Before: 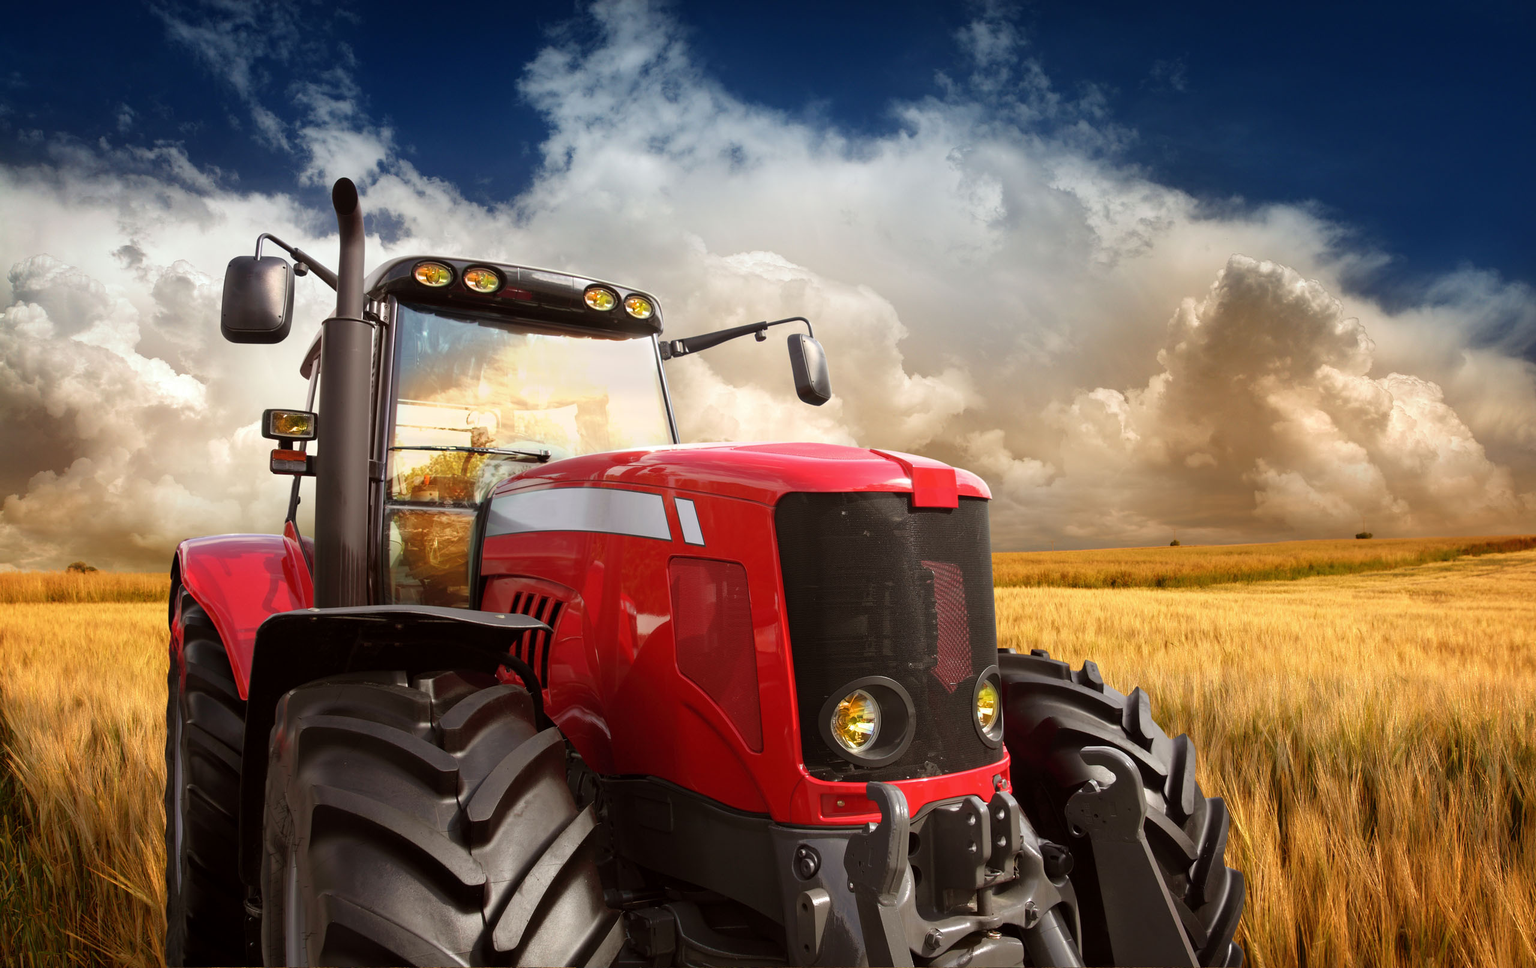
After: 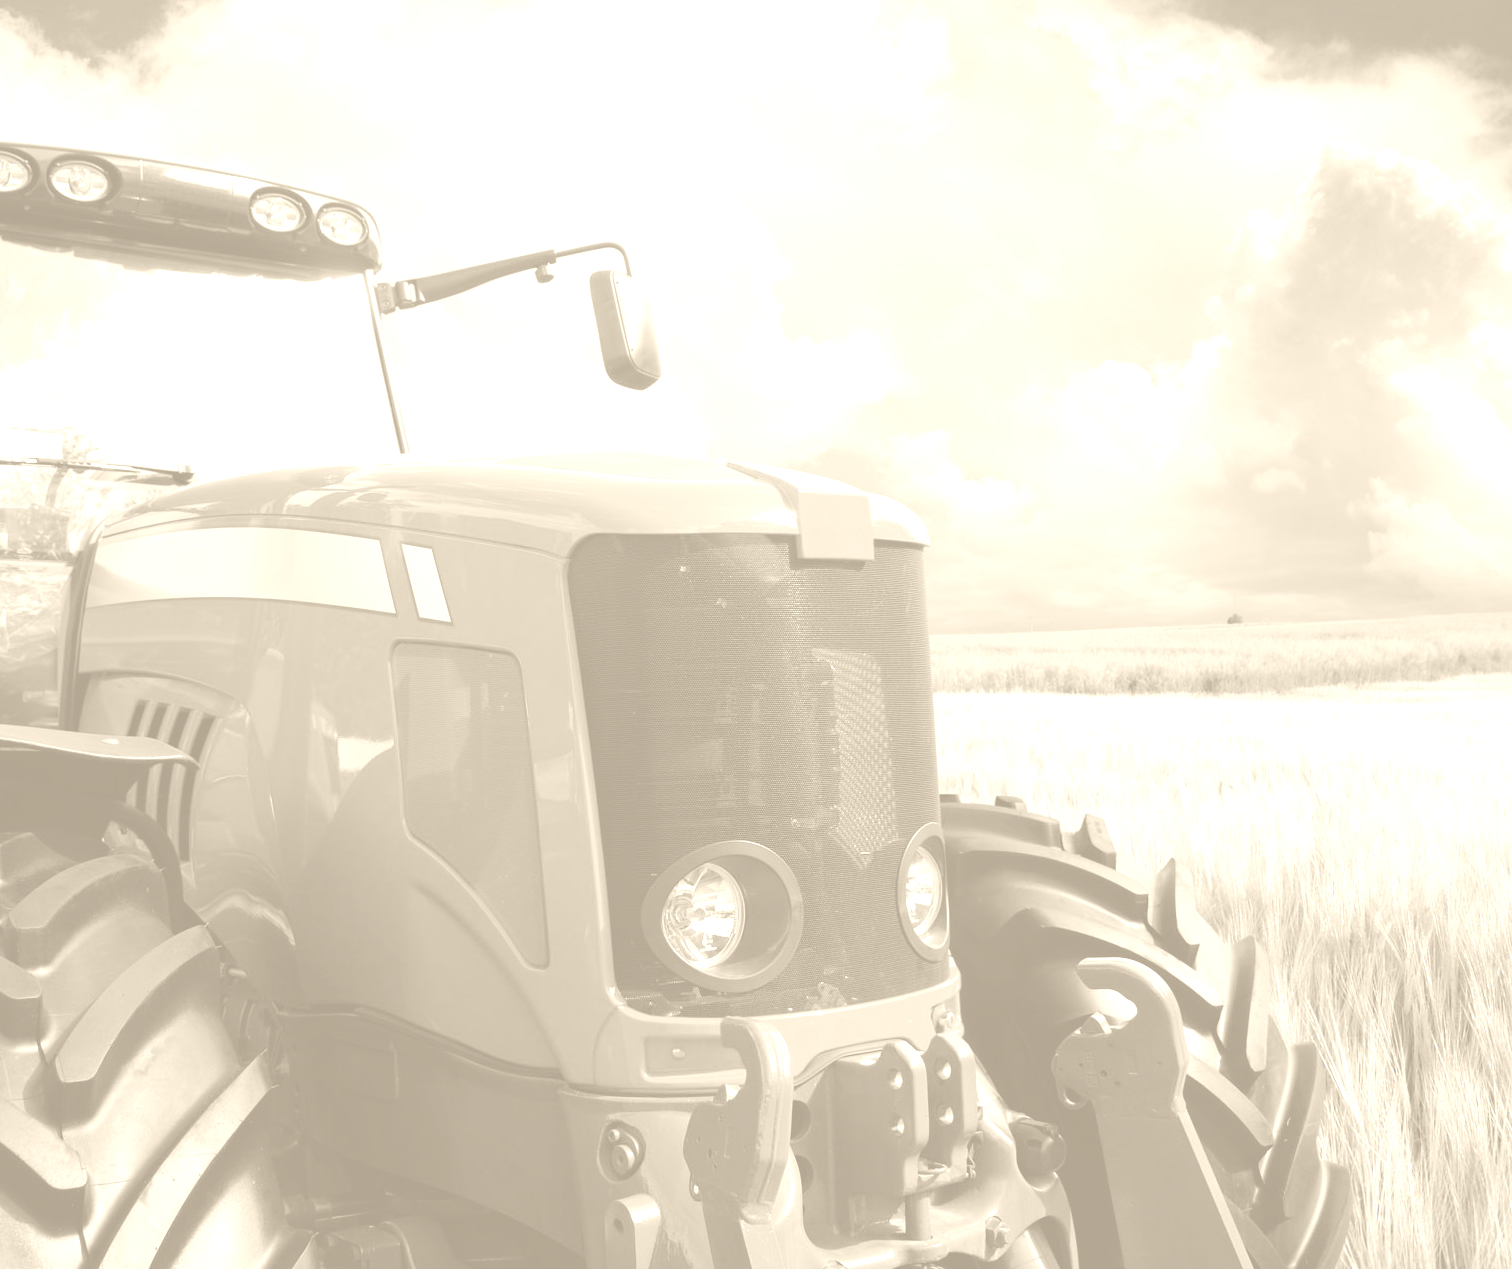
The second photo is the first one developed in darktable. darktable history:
crop and rotate: left 28.256%, top 17.734%, right 12.656%, bottom 3.573%
colorize: hue 36°, saturation 71%, lightness 80.79%
